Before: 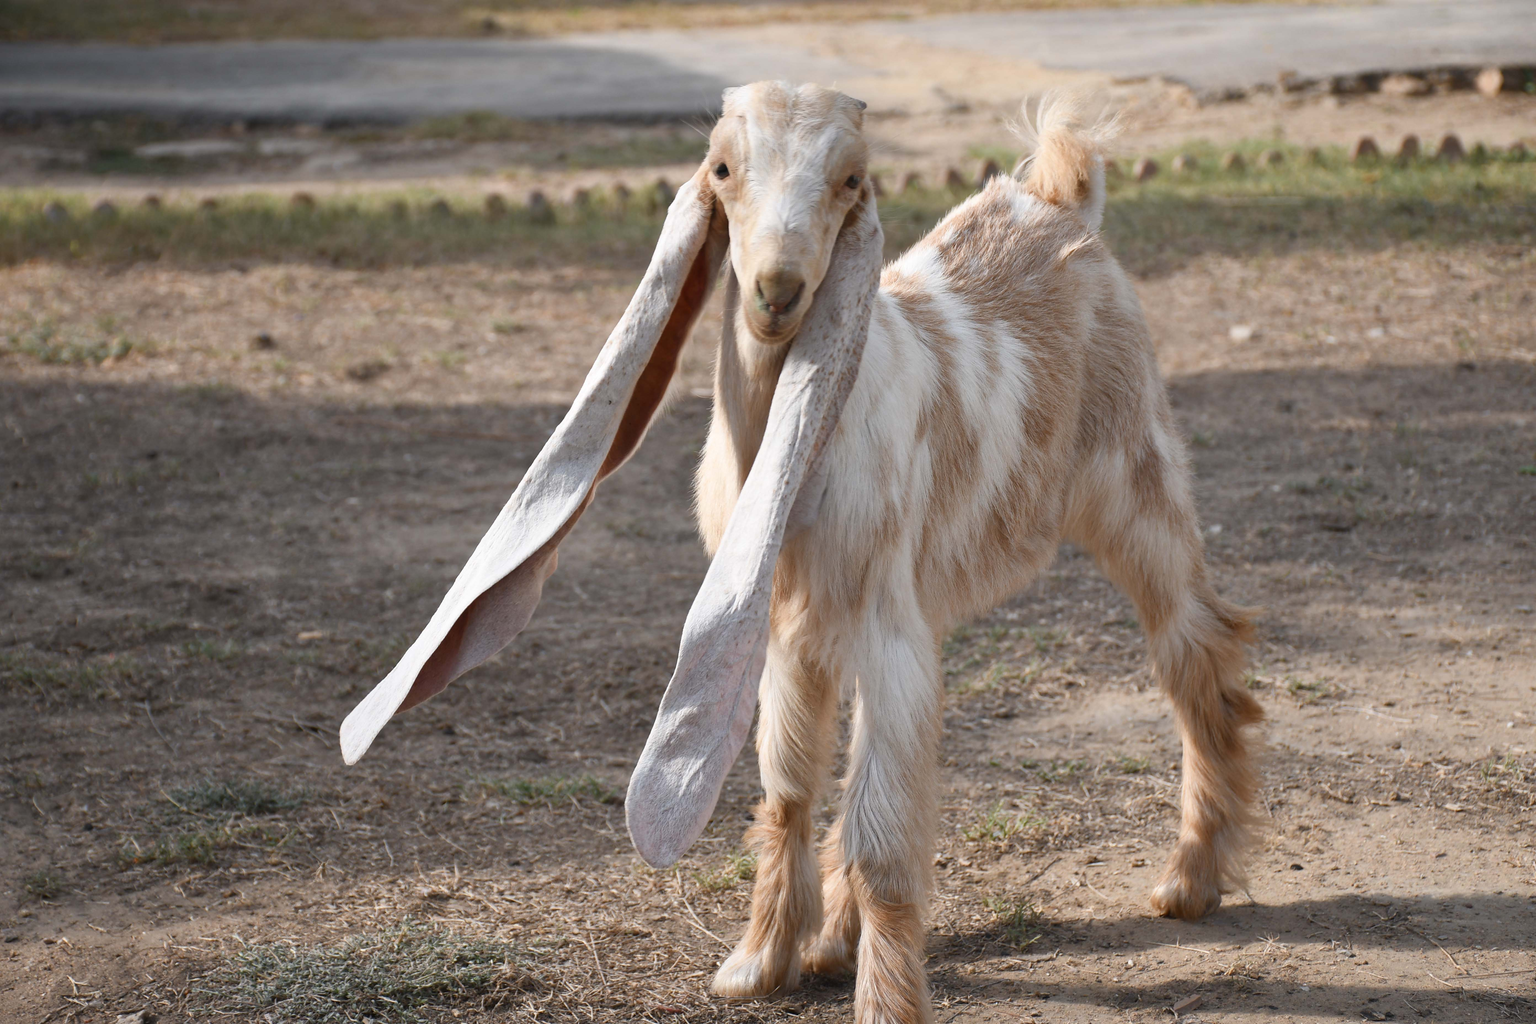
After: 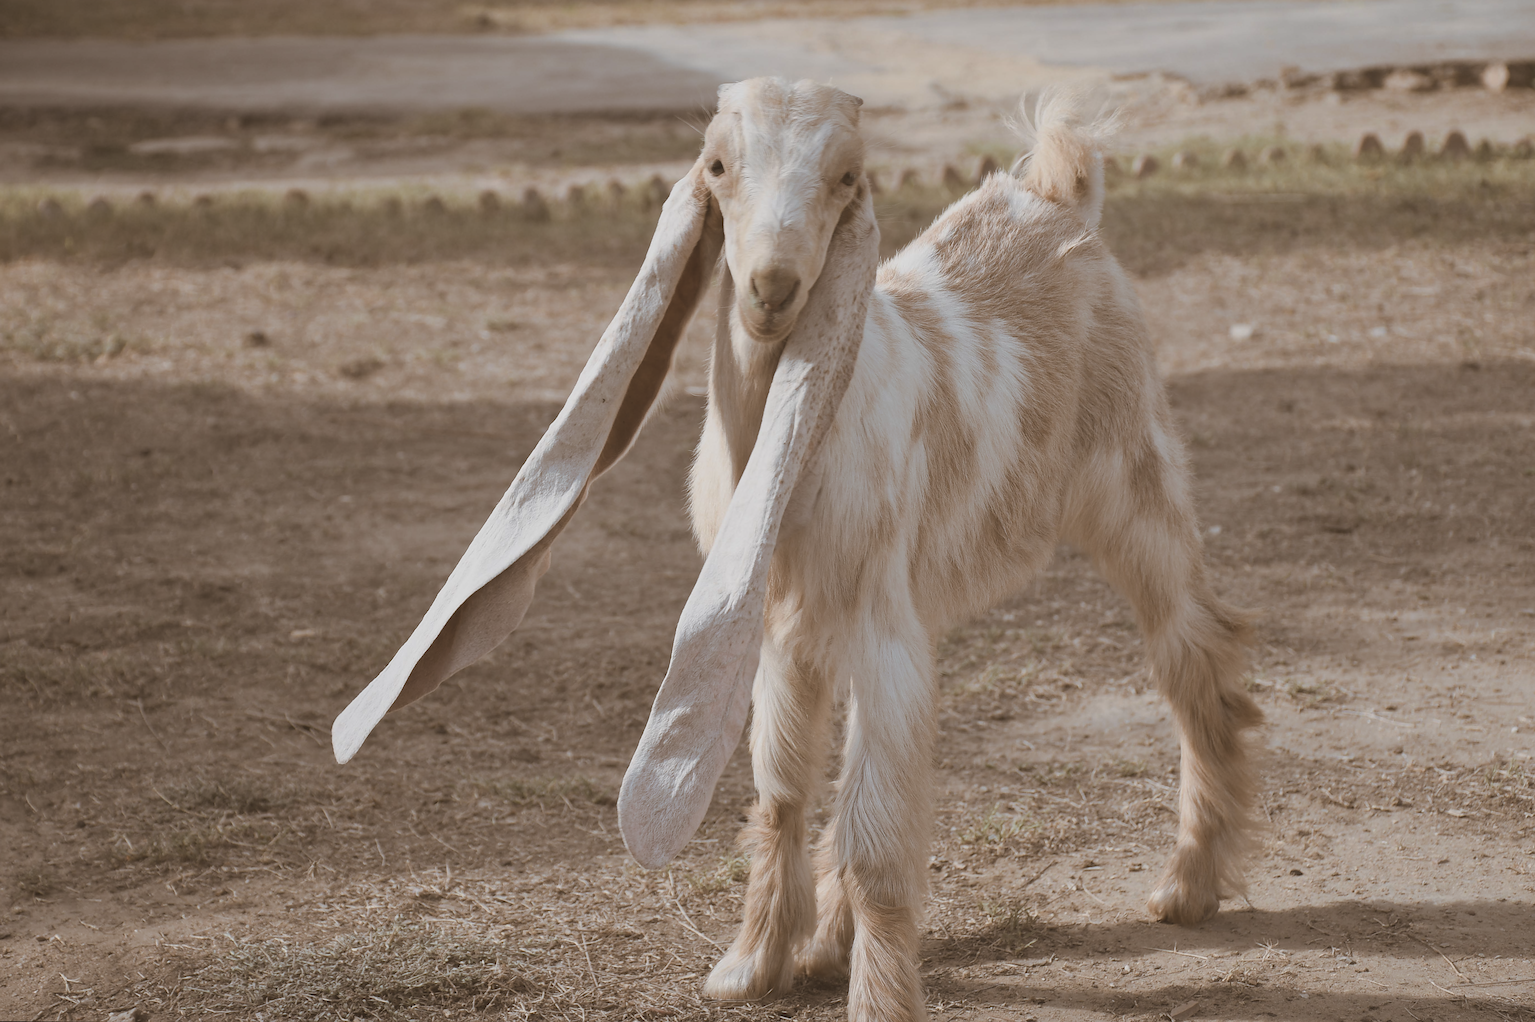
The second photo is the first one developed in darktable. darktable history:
sharpen: on, module defaults
contrast brightness saturation: contrast -0.26, saturation -0.43
split-toning: shadows › hue 32.4°, shadows › saturation 0.51, highlights › hue 180°, highlights › saturation 0, balance -60.17, compress 55.19%
white balance: red 1, blue 1
rotate and perspective: rotation 0.192°, lens shift (horizontal) -0.015, crop left 0.005, crop right 0.996, crop top 0.006, crop bottom 0.99
